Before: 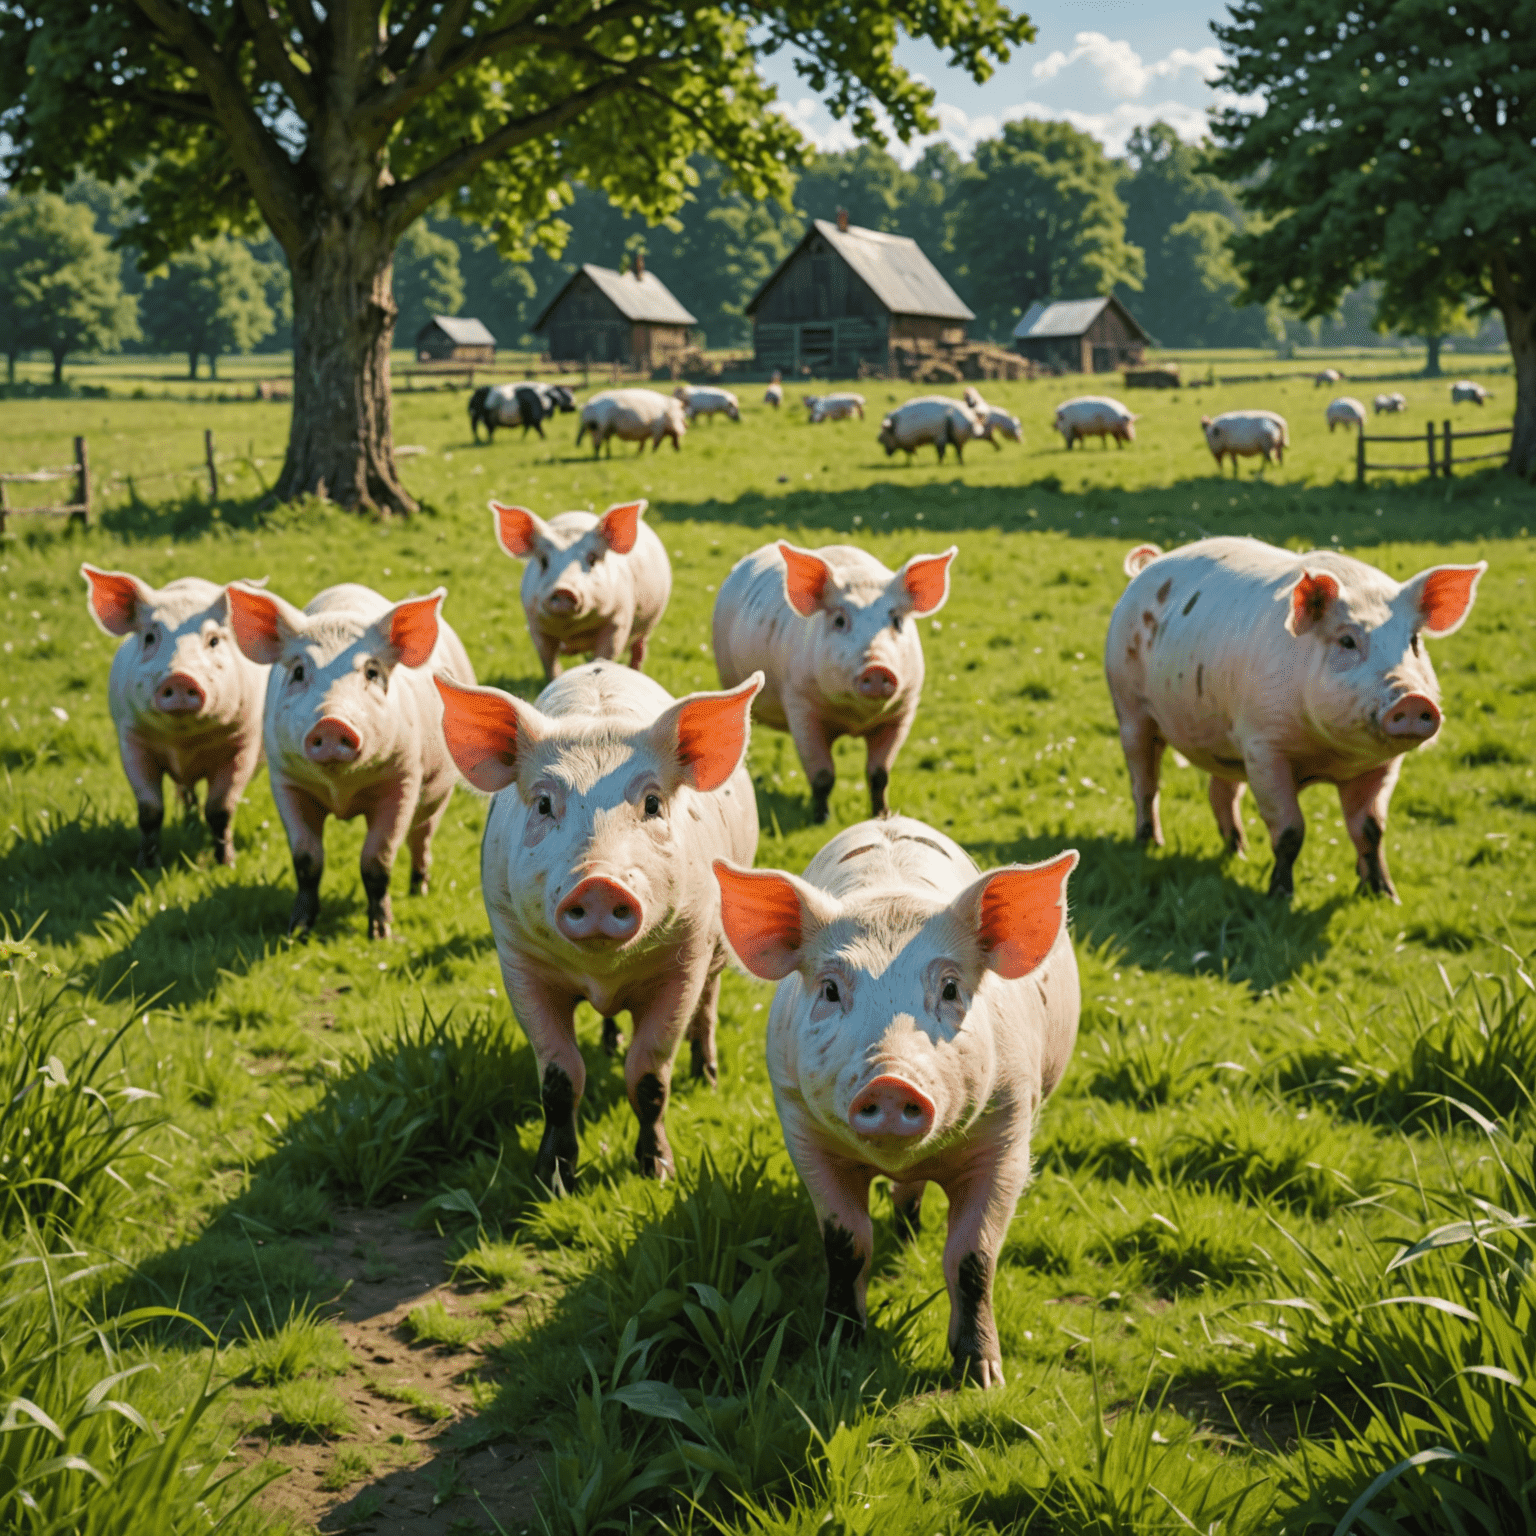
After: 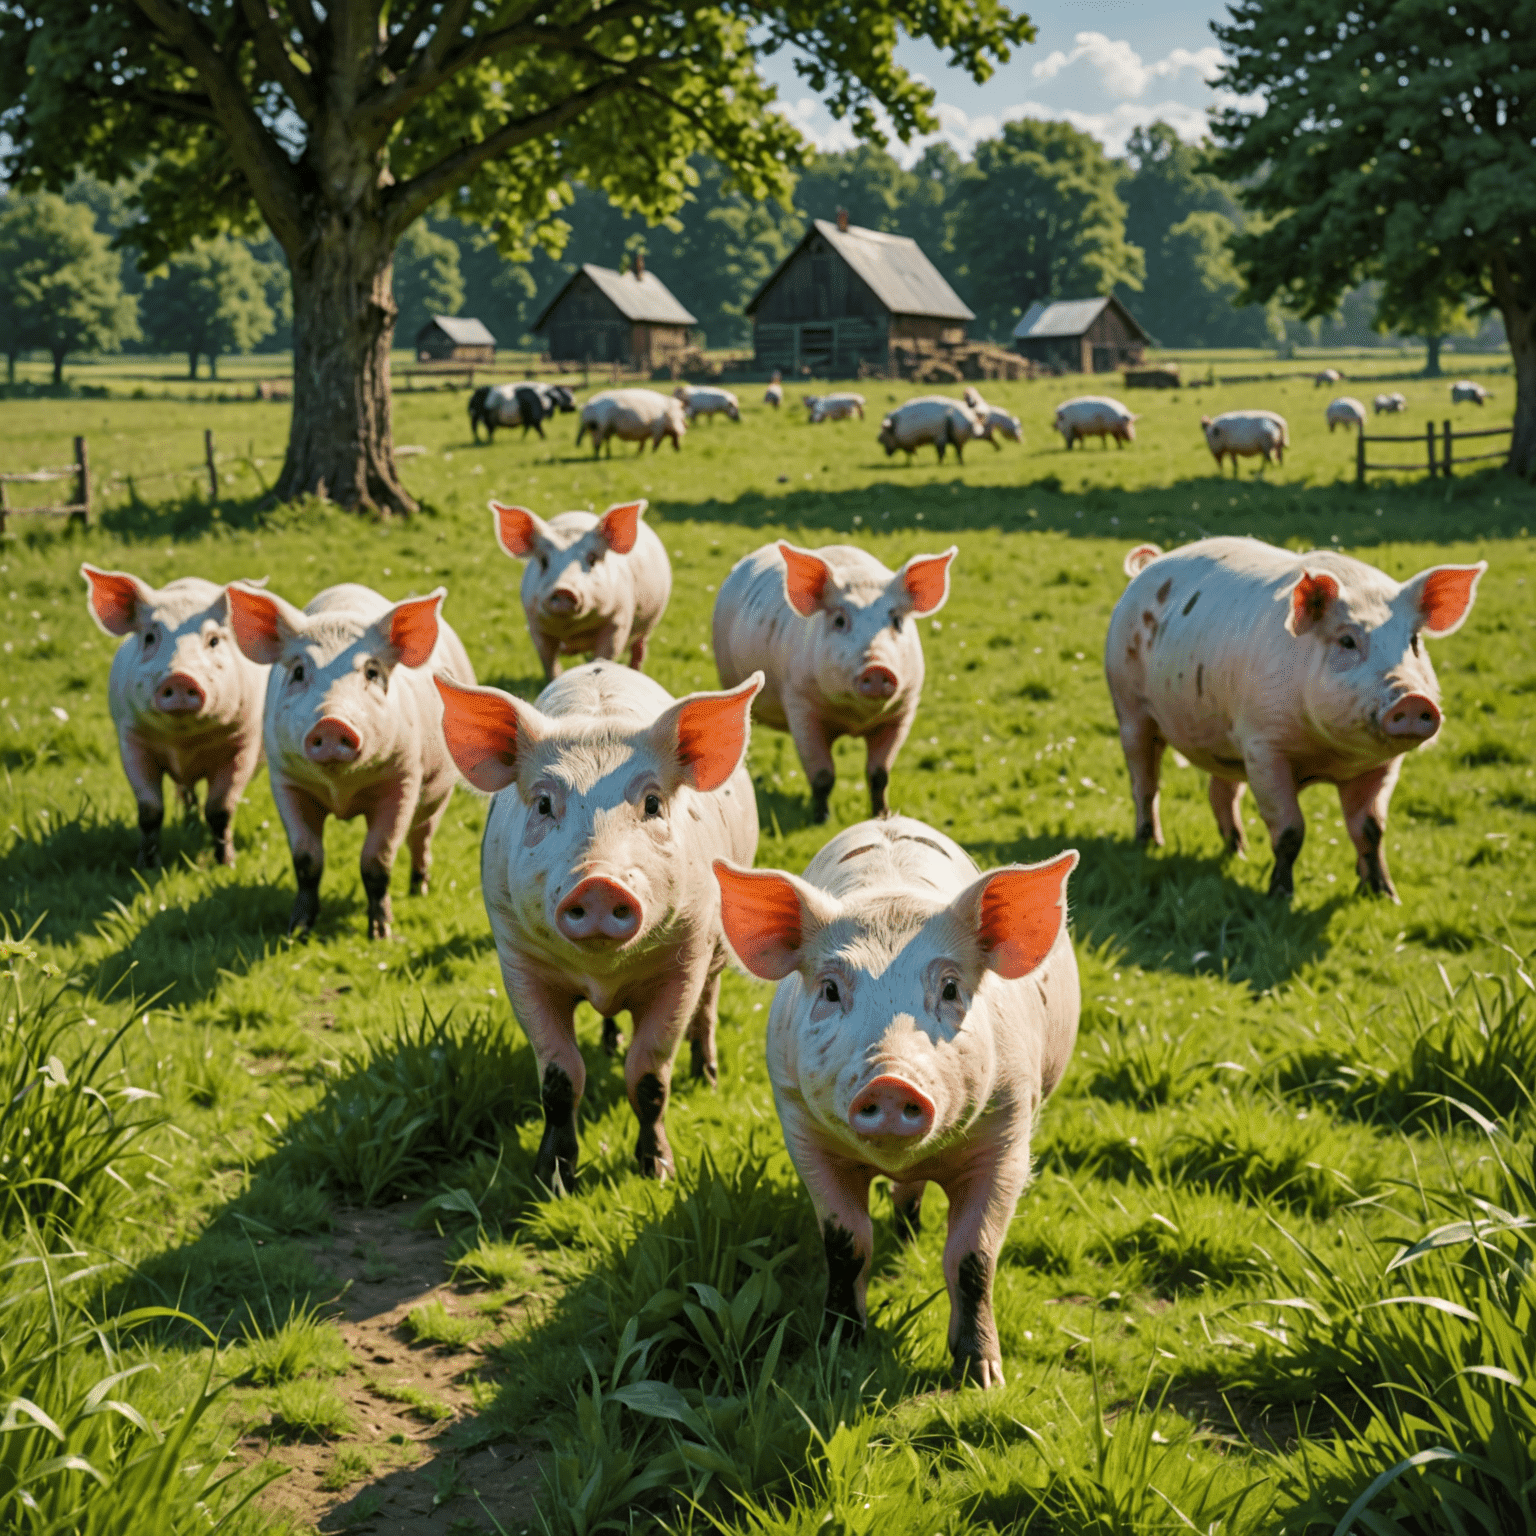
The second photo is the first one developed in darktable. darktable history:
local contrast: mode bilateral grid, contrast 20, coarseness 50, detail 120%, midtone range 0.2
graduated density: rotation 5.63°, offset 76.9
exposure: exposure 0.376 EV, compensate highlight preservation false
